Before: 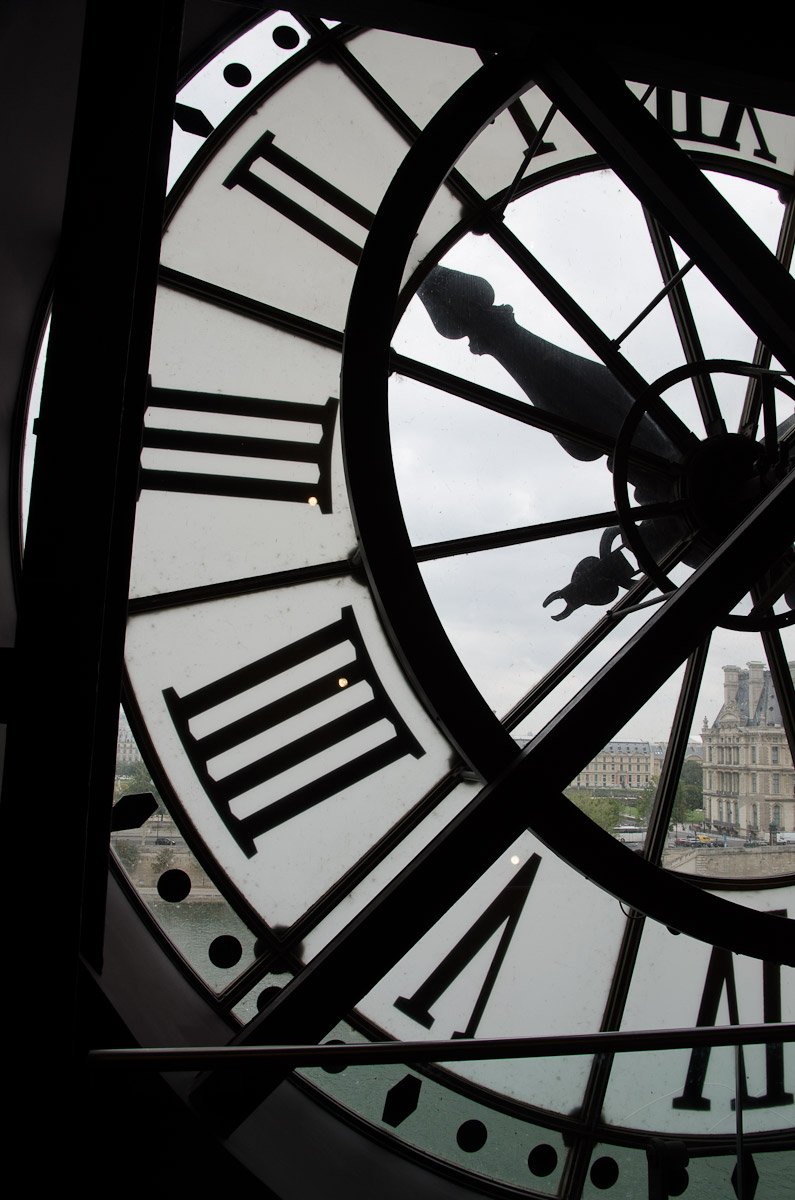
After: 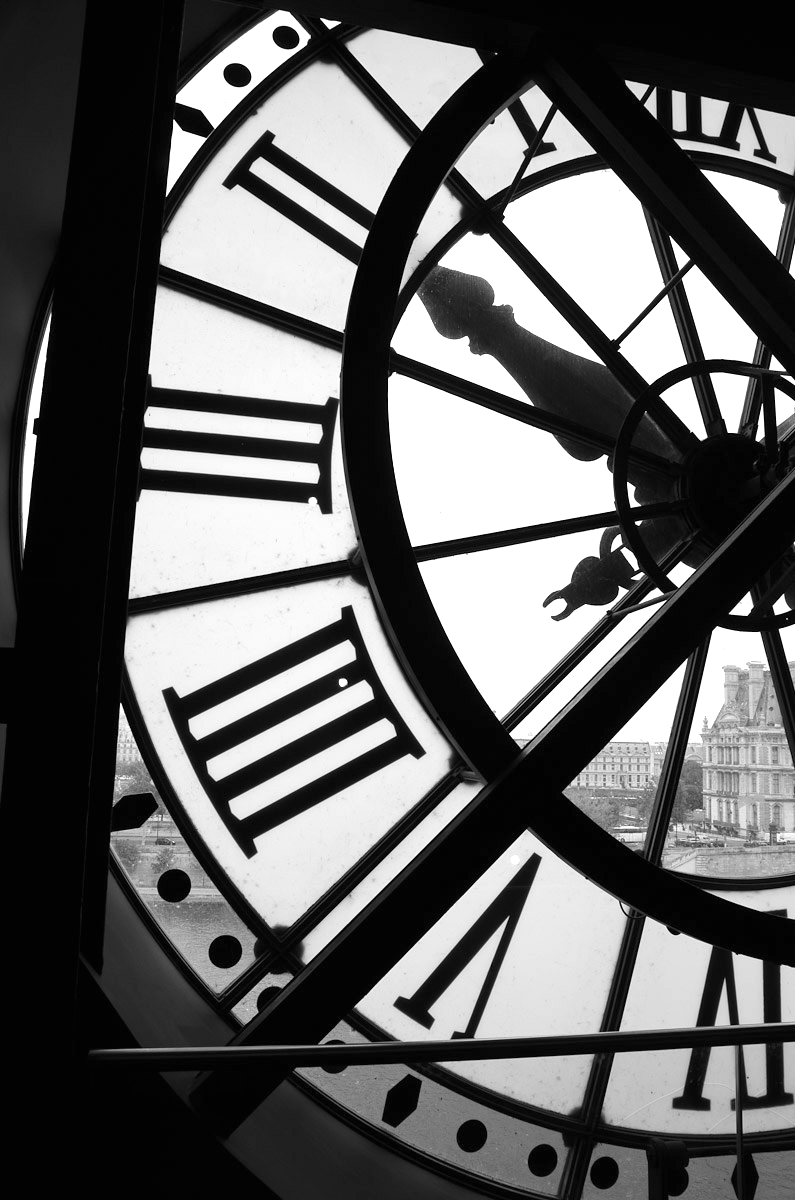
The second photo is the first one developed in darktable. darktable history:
monochrome: a 32, b 64, size 2.3
exposure: black level correction 0, exposure 0.95 EV, compensate exposure bias true, compensate highlight preservation false
